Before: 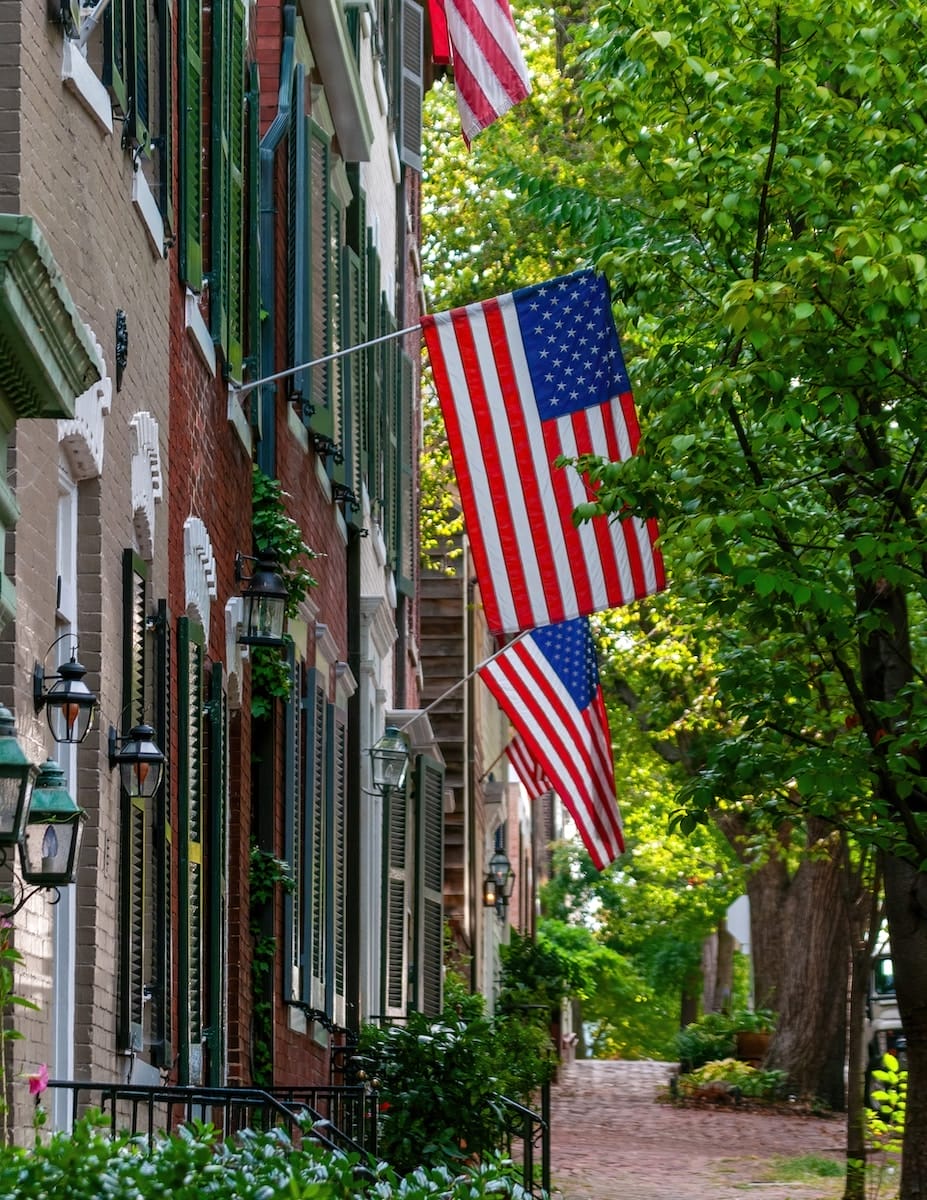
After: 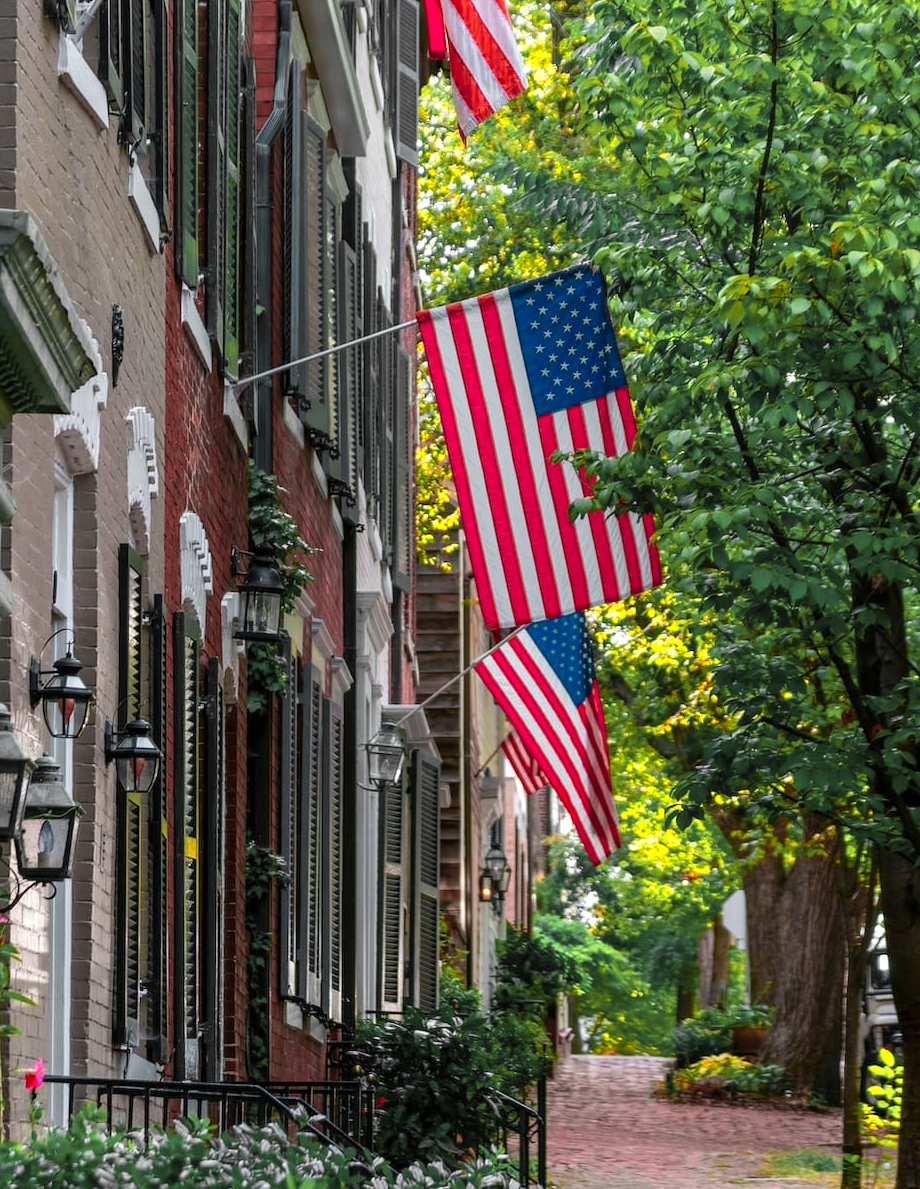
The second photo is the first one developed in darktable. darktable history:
color zones: curves: ch0 [(0.257, 0.558) (0.75, 0.565)]; ch1 [(0.004, 0.857) (0.14, 0.416) (0.257, 0.695) (0.442, 0.032) (0.736, 0.266) (0.891, 0.741)]; ch2 [(0, 0.623) (0.112, 0.436) (0.271, 0.474) (0.516, 0.64) (0.743, 0.286)]
crop: left 0.434%, top 0.485%, right 0.244%, bottom 0.386%
